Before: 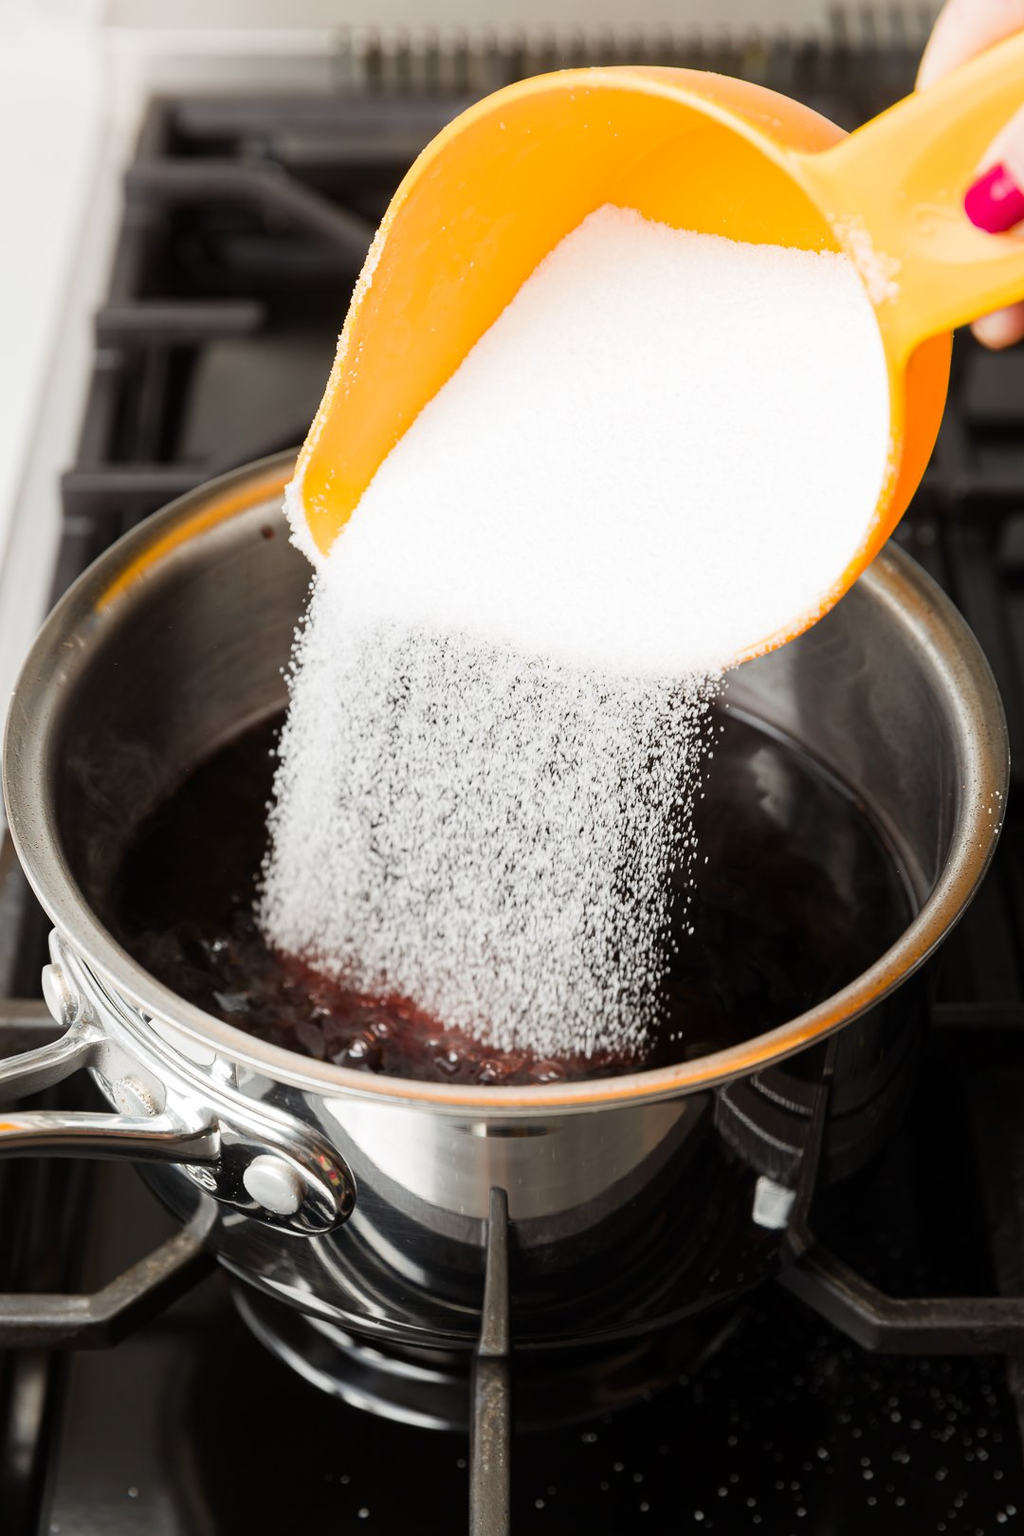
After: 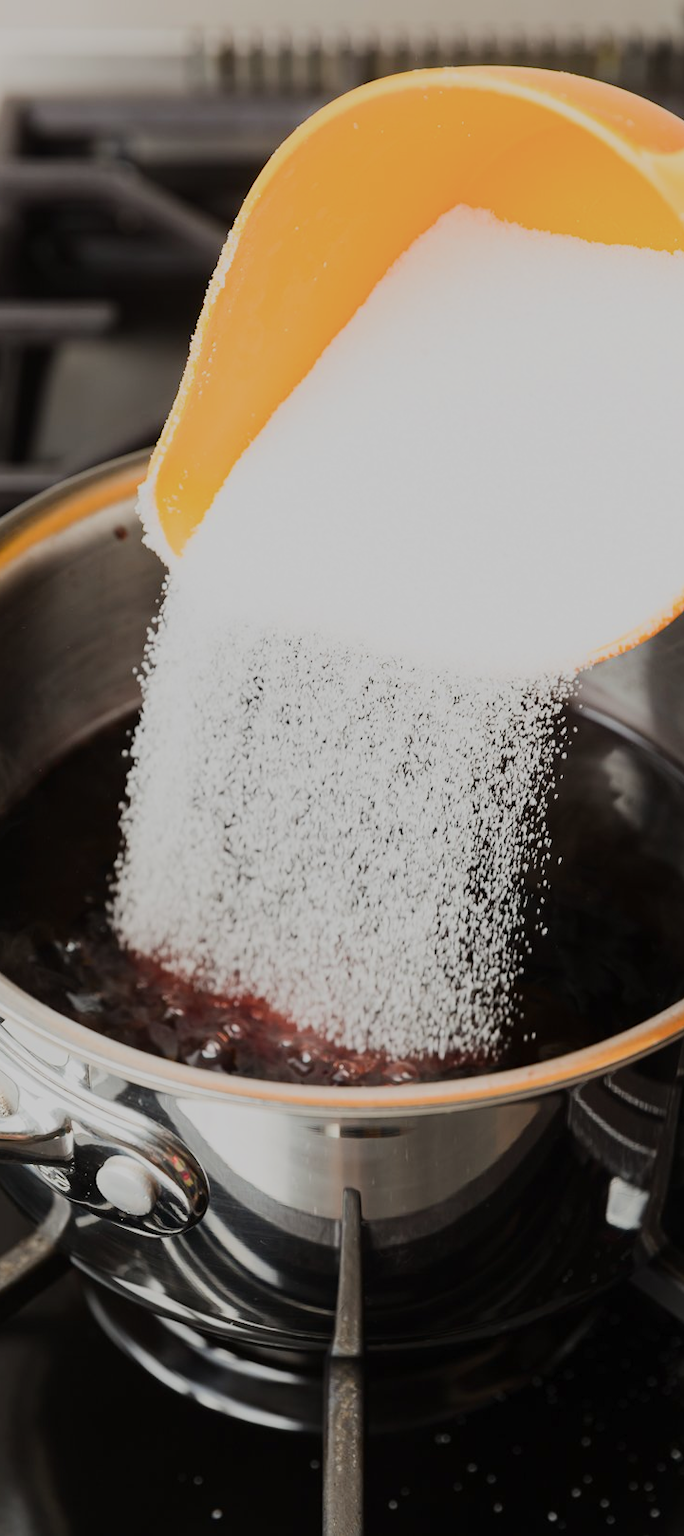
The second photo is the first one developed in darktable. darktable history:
crop and rotate: left 14.457%, right 18.719%
filmic rgb: black relative exposure -16 EV, white relative exposure 6.92 EV, hardness 4.69, color science v5 (2021), contrast in shadows safe, contrast in highlights safe
